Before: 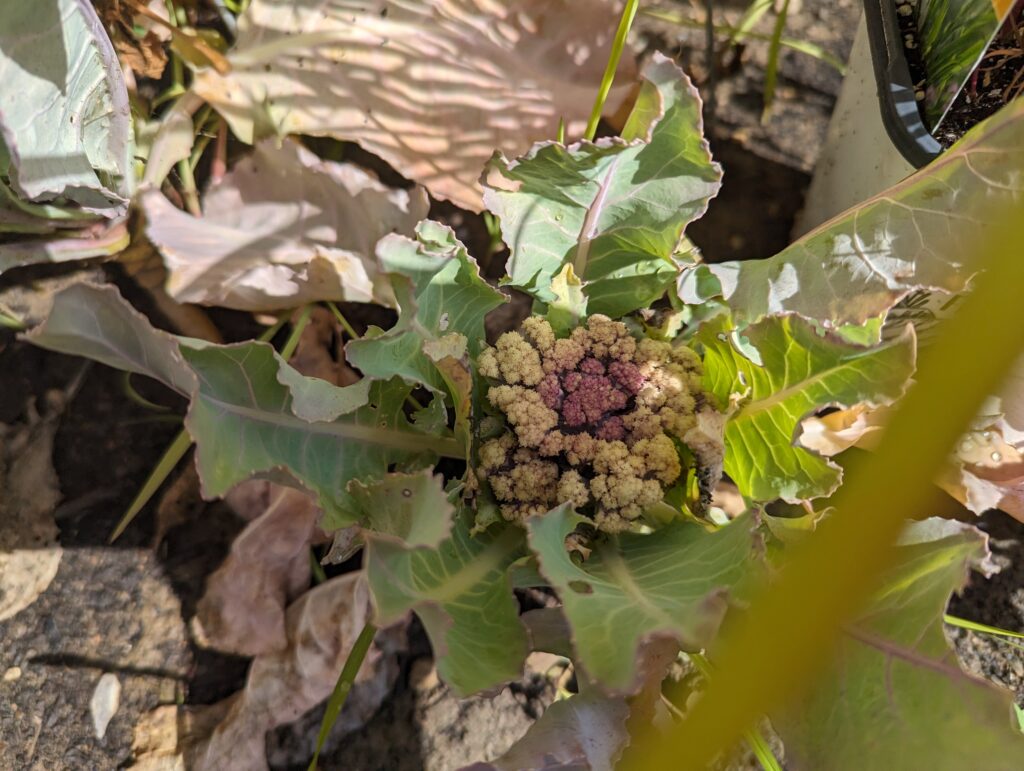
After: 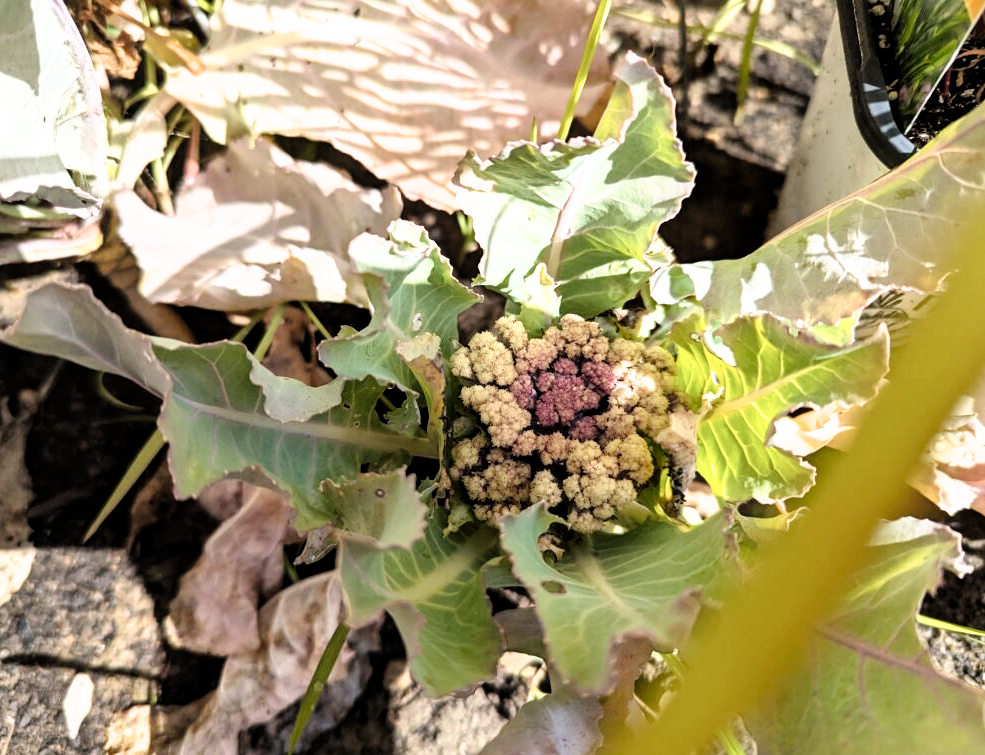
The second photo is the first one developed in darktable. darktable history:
tone curve: curves: ch0 [(0, 0) (0.389, 0.458) (0.745, 0.82) (0.849, 0.917) (0.919, 0.969) (1, 1)]; ch1 [(0, 0) (0.437, 0.404) (0.5, 0.5) (0.529, 0.55) (0.58, 0.6) (0.616, 0.649) (1, 1)]; ch2 [(0, 0) (0.442, 0.428) (0.5, 0.5) (0.525, 0.543) (0.585, 0.62) (1, 1)], preserve colors none
filmic rgb: black relative exposure -8.73 EV, white relative exposure 2.72 EV, threshold 5.99 EV, target black luminance 0%, hardness 6.26, latitude 77.07%, contrast 1.328, shadows ↔ highlights balance -0.297%, enable highlight reconstruction true
crop and rotate: left 2.722%, right 1.045%, bottom 2.003%
exposure: exposure 0.559 EV, compensate highlight preservation false
